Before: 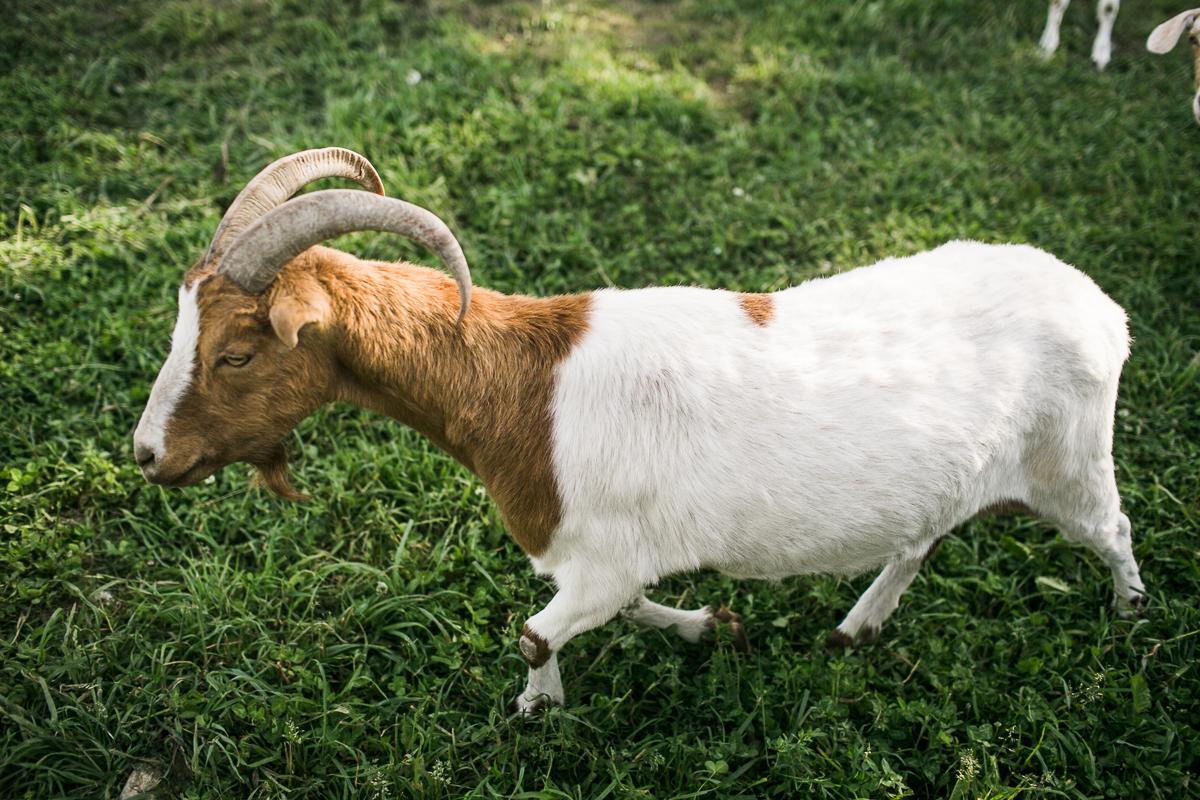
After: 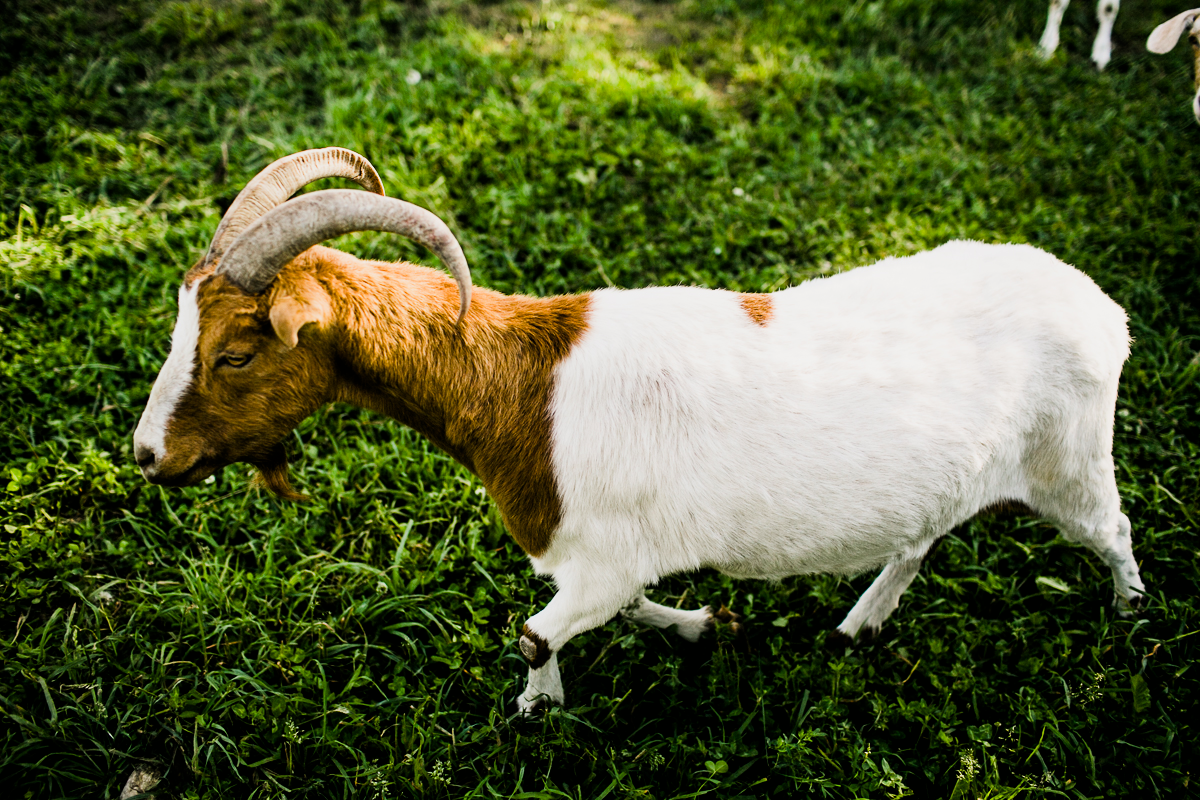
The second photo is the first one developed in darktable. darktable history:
color balance rgb: linear chroma grading › global chroma 16.62%, perceptual saturation grading › highlights -8.63%, perceptual saturation grading › mid-tones 18.66%, perceptual saturation grading › shadows 28.49%, perceptual brilliance grading › highlights 14.22%, perceptual brilliance grading › shadows -18.96%, global vibrance 27.71%
filmic rgb: black relative exposure -5 EV, hardness 2.88, contrast 1.2
